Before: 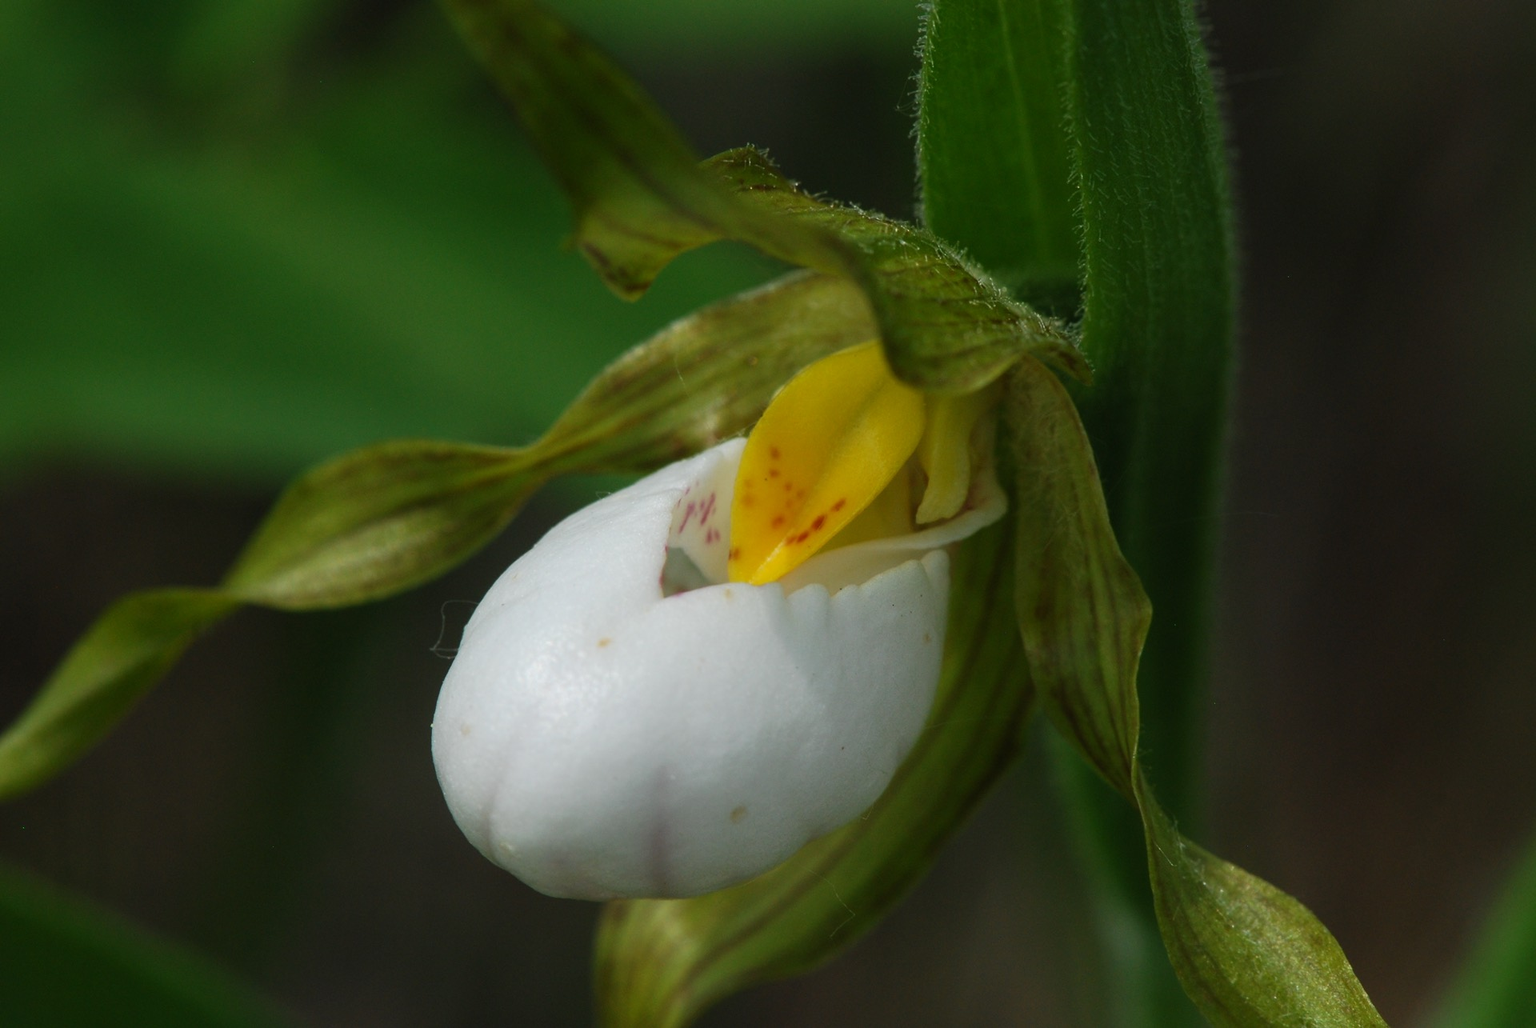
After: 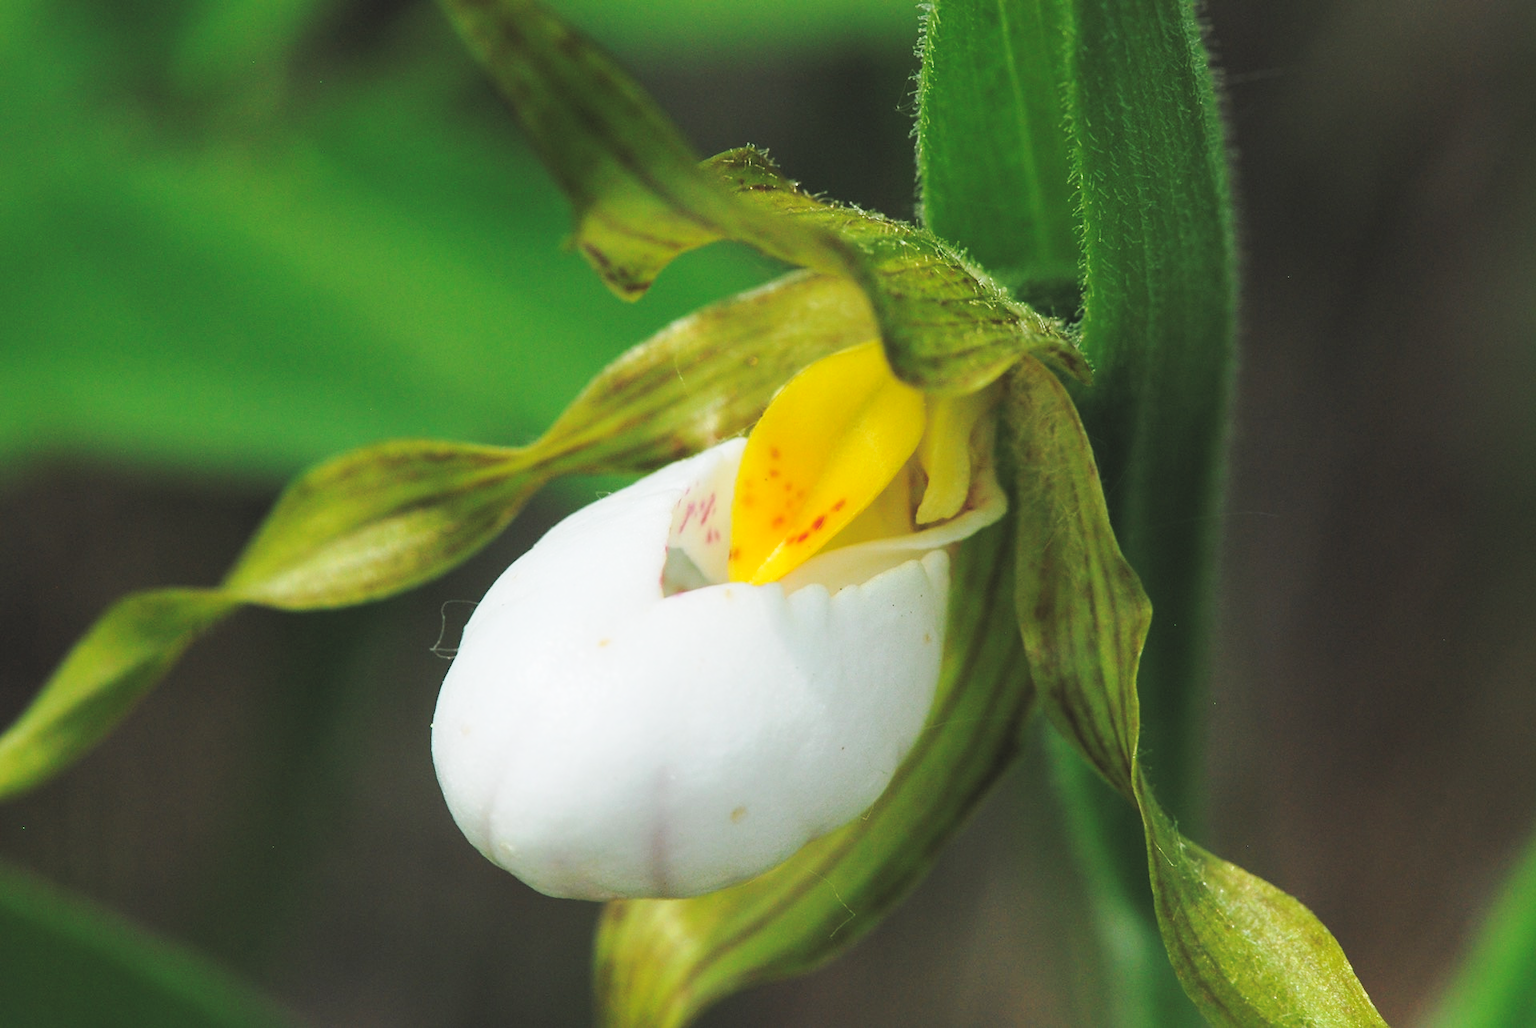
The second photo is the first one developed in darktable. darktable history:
contrast brightness saturation: brightness 0.28
sharpen: amount 0.2
base curve: curves: ch0 [(0, 0) (0.028, 0.03) (0.121, 0.232) (0.46, 0.748) (0.859, 0.968) (1, 1)], preserve colors none
